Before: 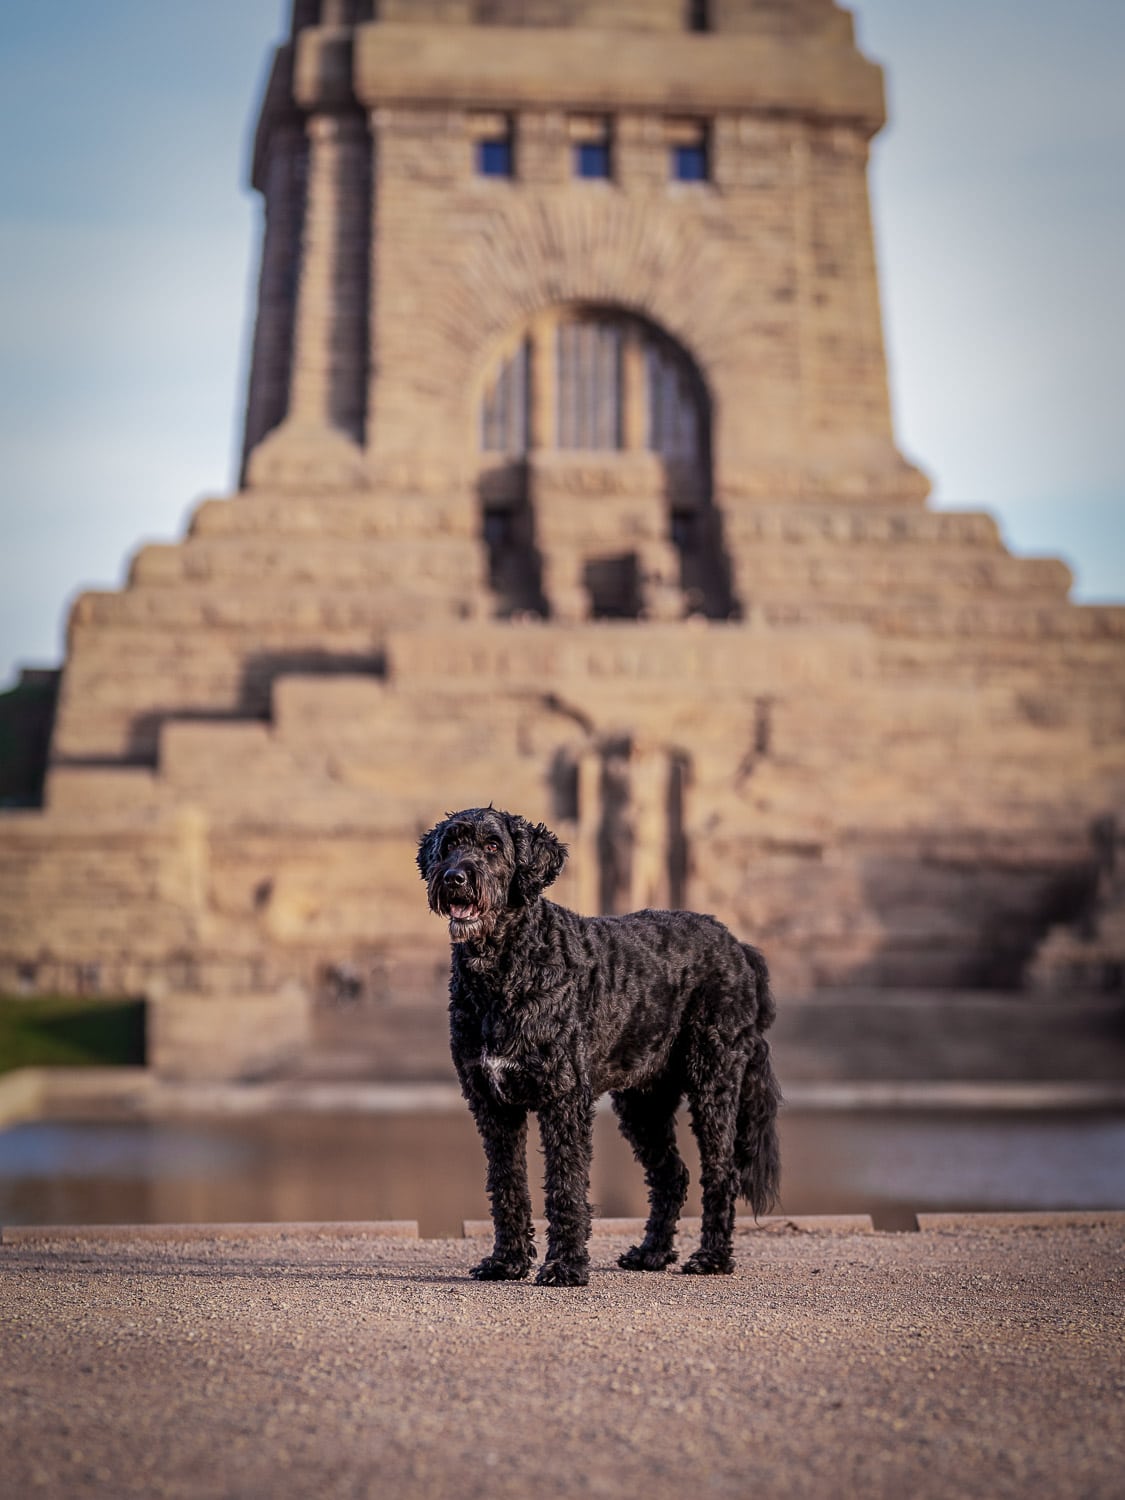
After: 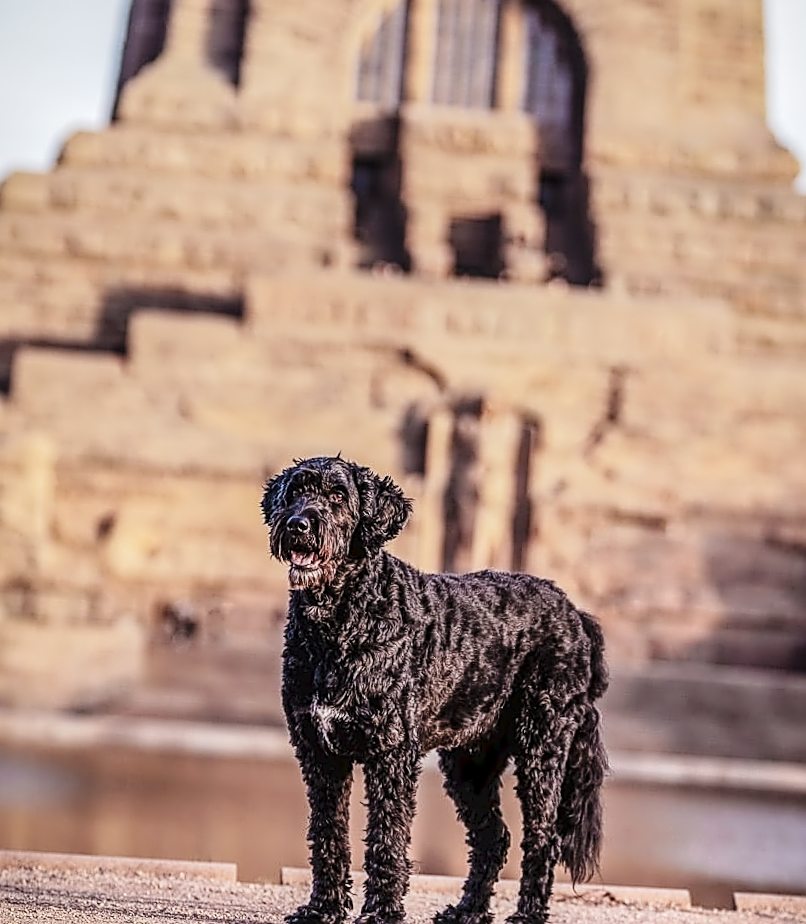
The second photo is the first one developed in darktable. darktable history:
crop and rotate: angle -4.09°, left 9.757%, top 20.574%, right 11.962%, bottom 12.095%
local contrast: detail 130%
sharpen: on, module defaults
tone equalizer: -7 EV 0.157 EV, -6 EV 0.561 EV, -5 EV 1.18 EV, -4 EV 1.34 EV, -3 EV 1.15 EV, -2 EV 0.6 EV, -1 EV 0.151 EV, smoothing diameter 24.97%, edges refinement/feathering 7.48, preserve details guided filter
tone curve: curves: ch0 [(0, 0) (0.003, 0.042) (0.011, 0.043) (0.025, 0.047) (0.044, 0.059) (0.069, 0.07) (0.1, 0.085) (0.136, 0.107) (0.177, 0.139) (0.224, 0.185) (0.277, 0.258) (0.335, 0.34) (0.399, 0.434) (0.468, 0.526) (0.543, 0.623) (0.623, 0.709) (0.709, 0.794) (0.801, 0.866) (0.898, 0.919) (1, 1)], preserve colors none
contrast equalizer: octaves 7, y [[0.5 ×4, 0.524, 0.59], [0.5 ×6], [0.5 ×6], [0, 0, 0, 0.01, 0.045, 0.012], [0, 0, 0, 0.044, 0.195, 0.131]]
